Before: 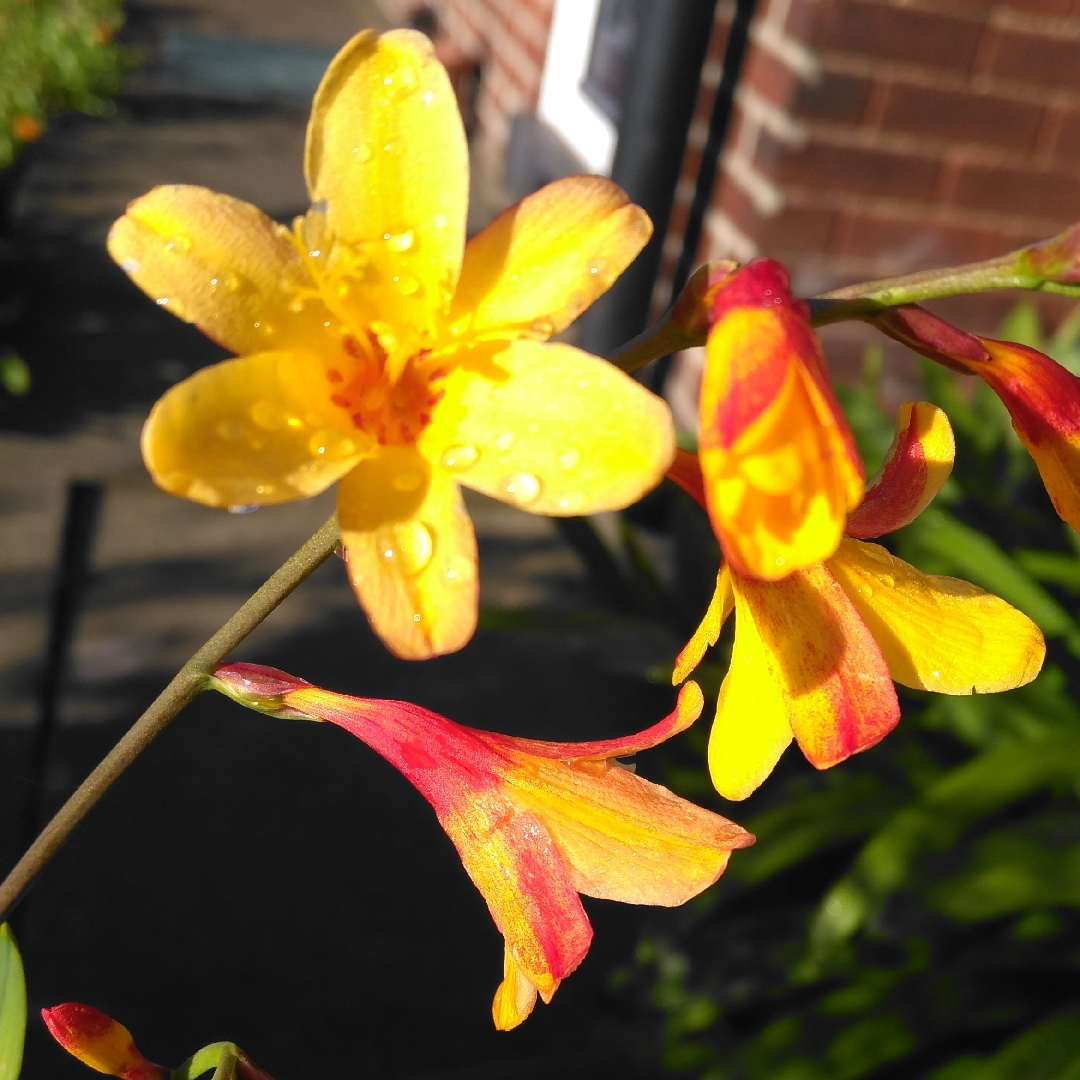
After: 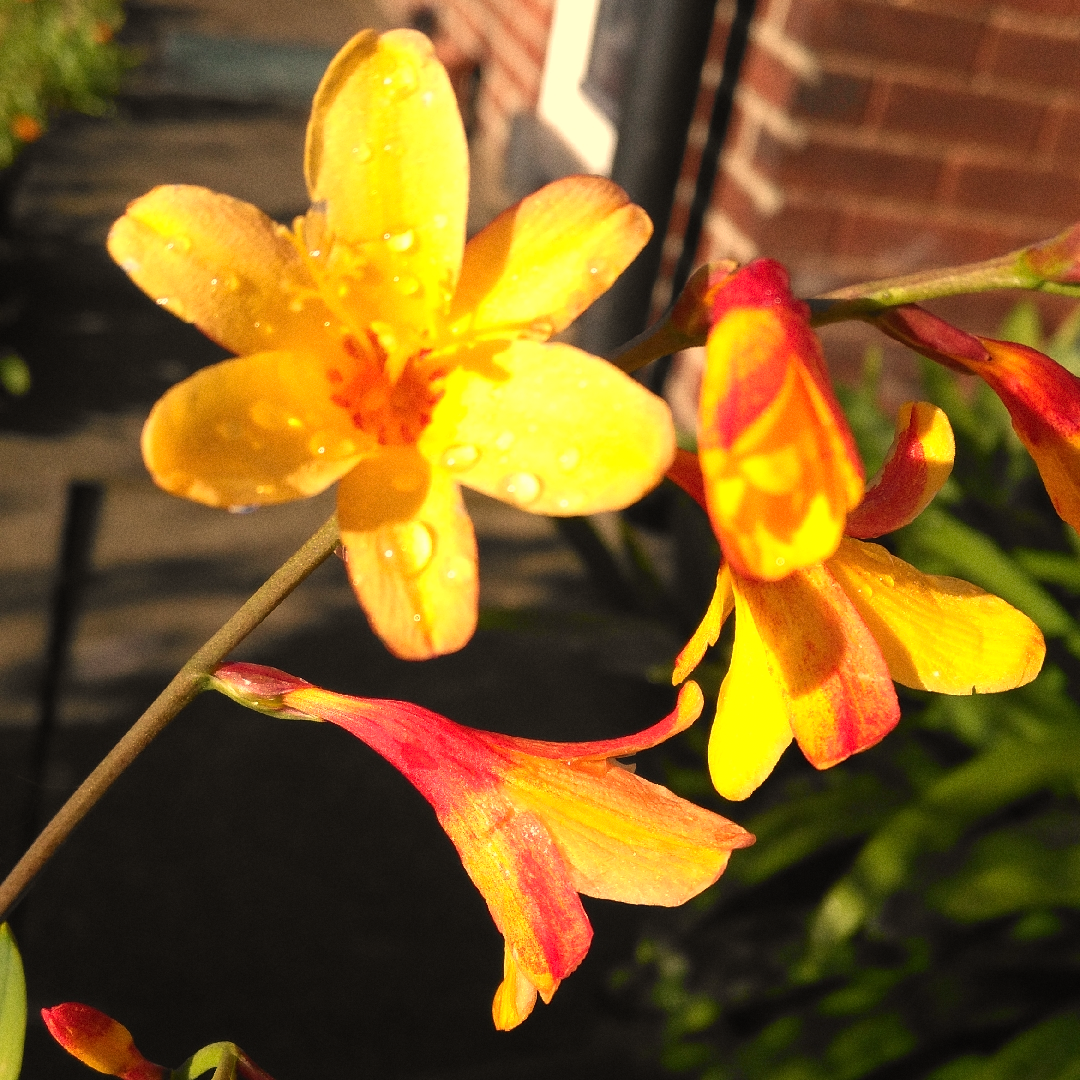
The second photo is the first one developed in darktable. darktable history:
white balance: red 1.138, green 0.996, blue 0.812
grain: on, module defaults
tone equalizer: on, module defaults
